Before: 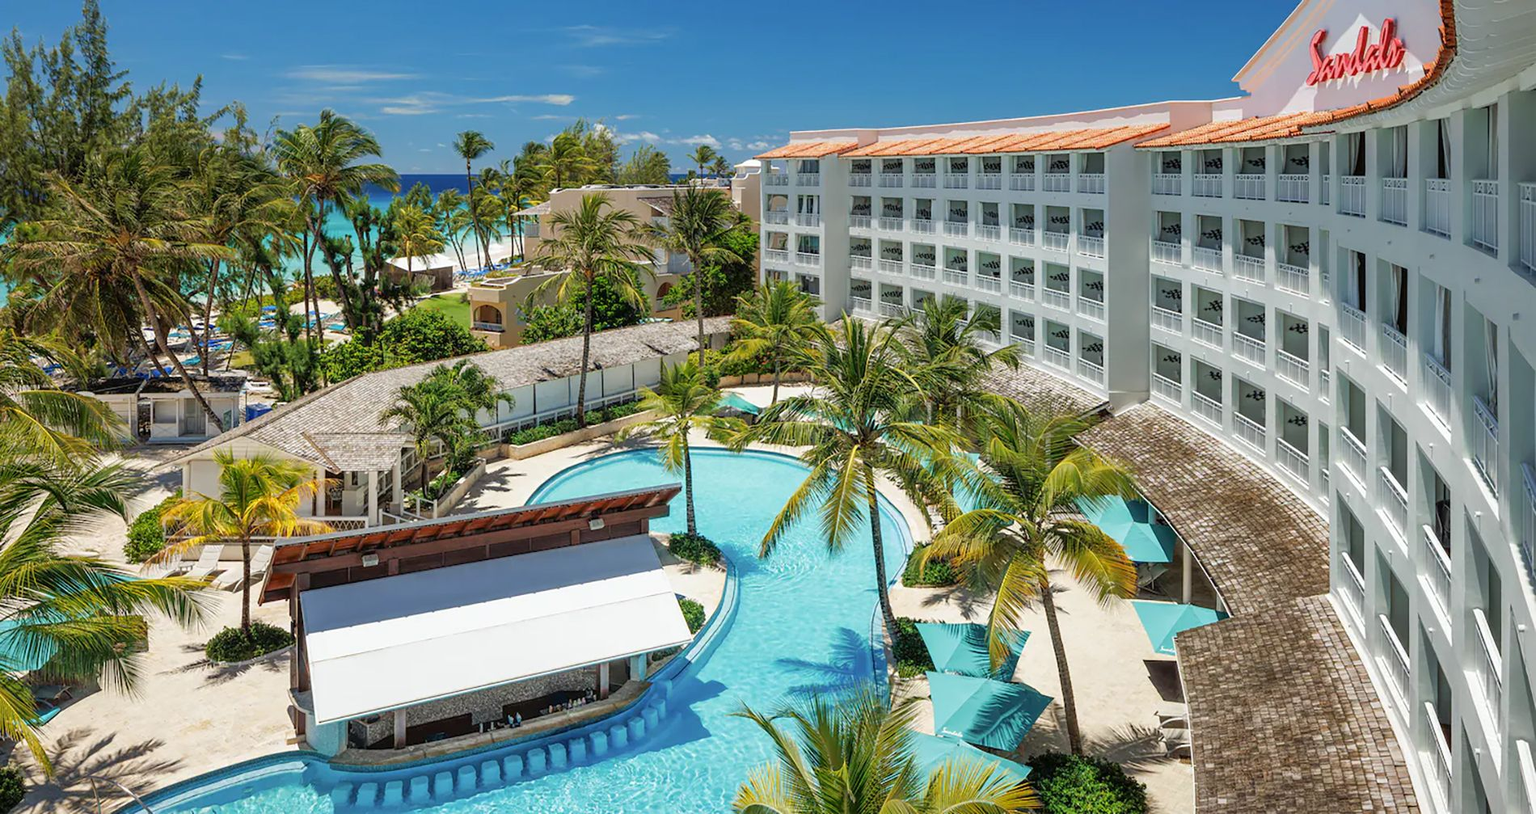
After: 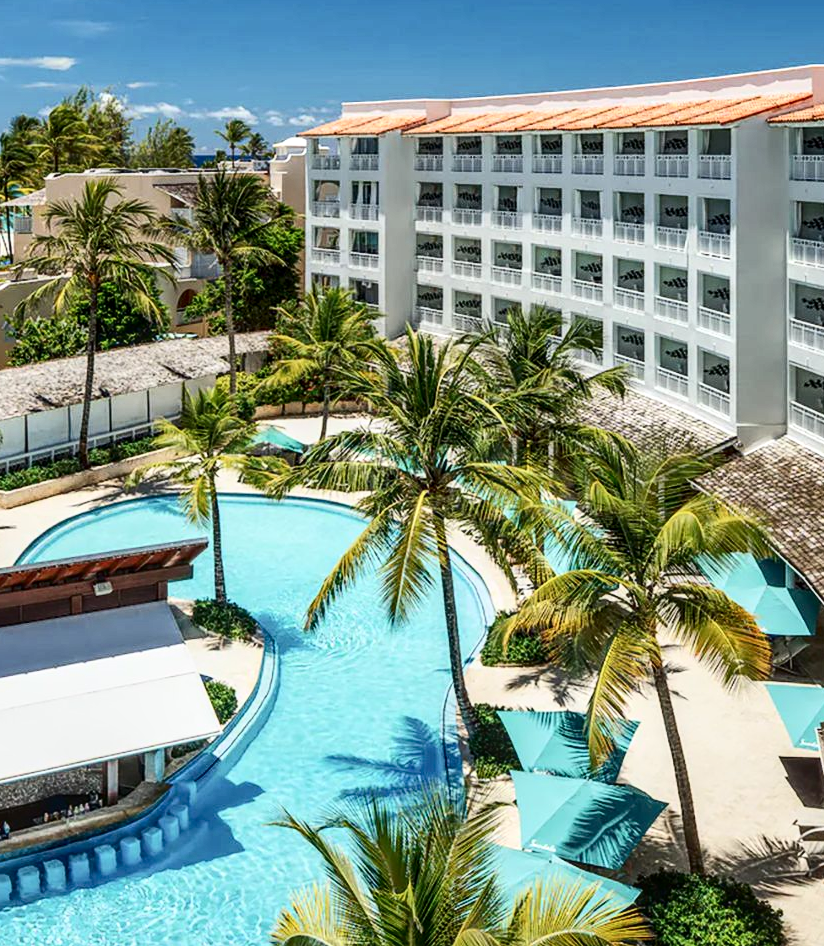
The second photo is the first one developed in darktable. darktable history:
contrast brightness saturation: contrast 0.28
local contrast: on, module defaults
crop: left 33.452%, top 6.025%, right 23.155%
